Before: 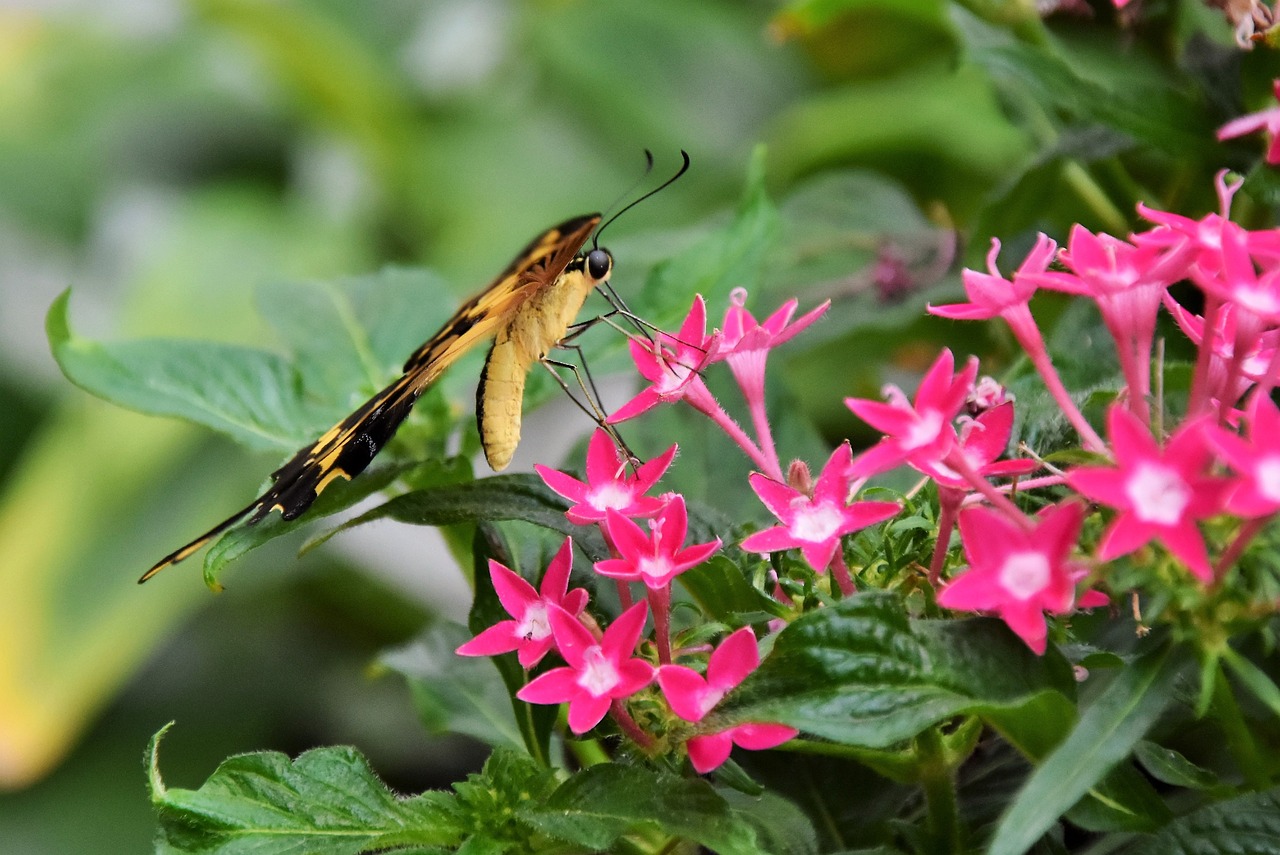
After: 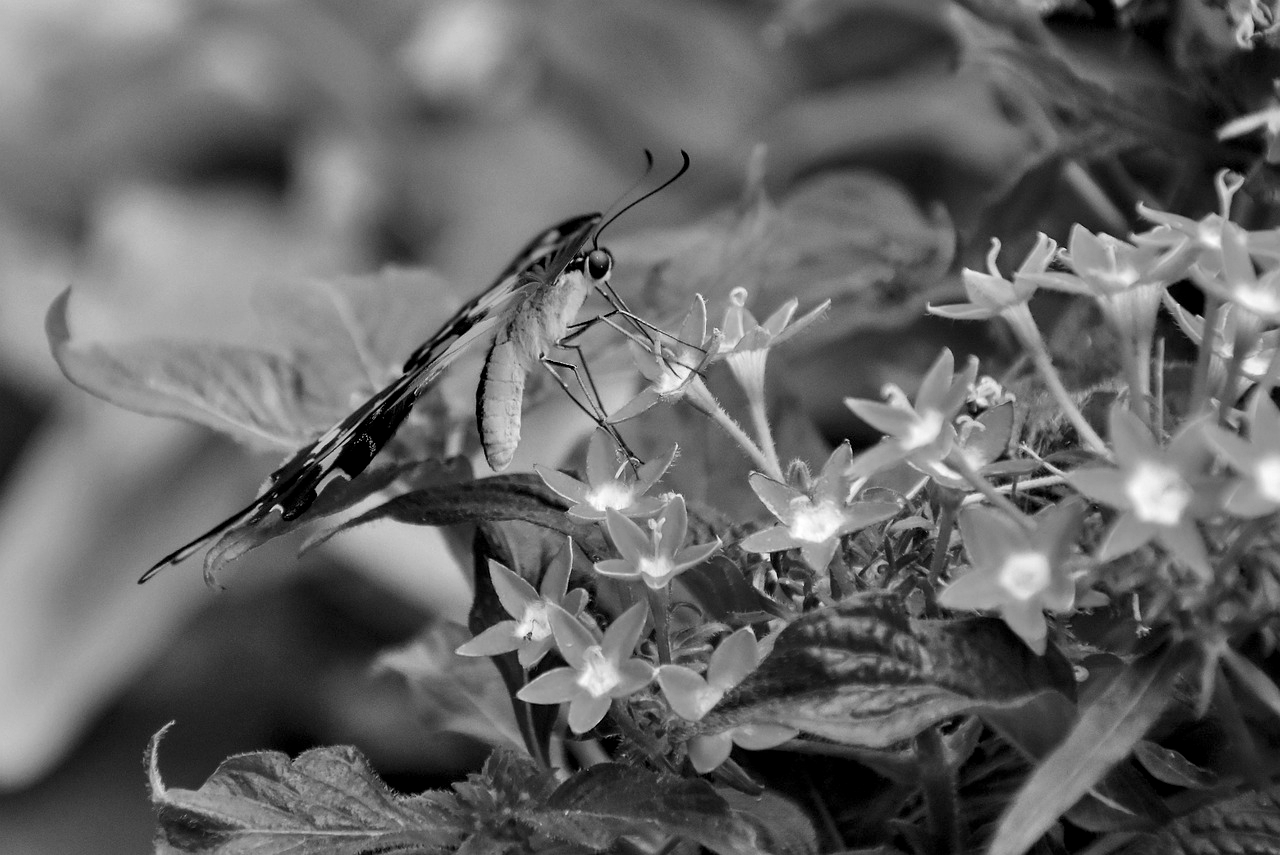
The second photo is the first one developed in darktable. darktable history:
local contrast: highlights 83%, shadows 81%
color calibration: output gray [0.18, 0.41, 0.41, 0], gray › normalize channels true, illuminant same as pipeline (D50), adaptation XYZ, x 0.346, y 0.359, gamut compression 0
